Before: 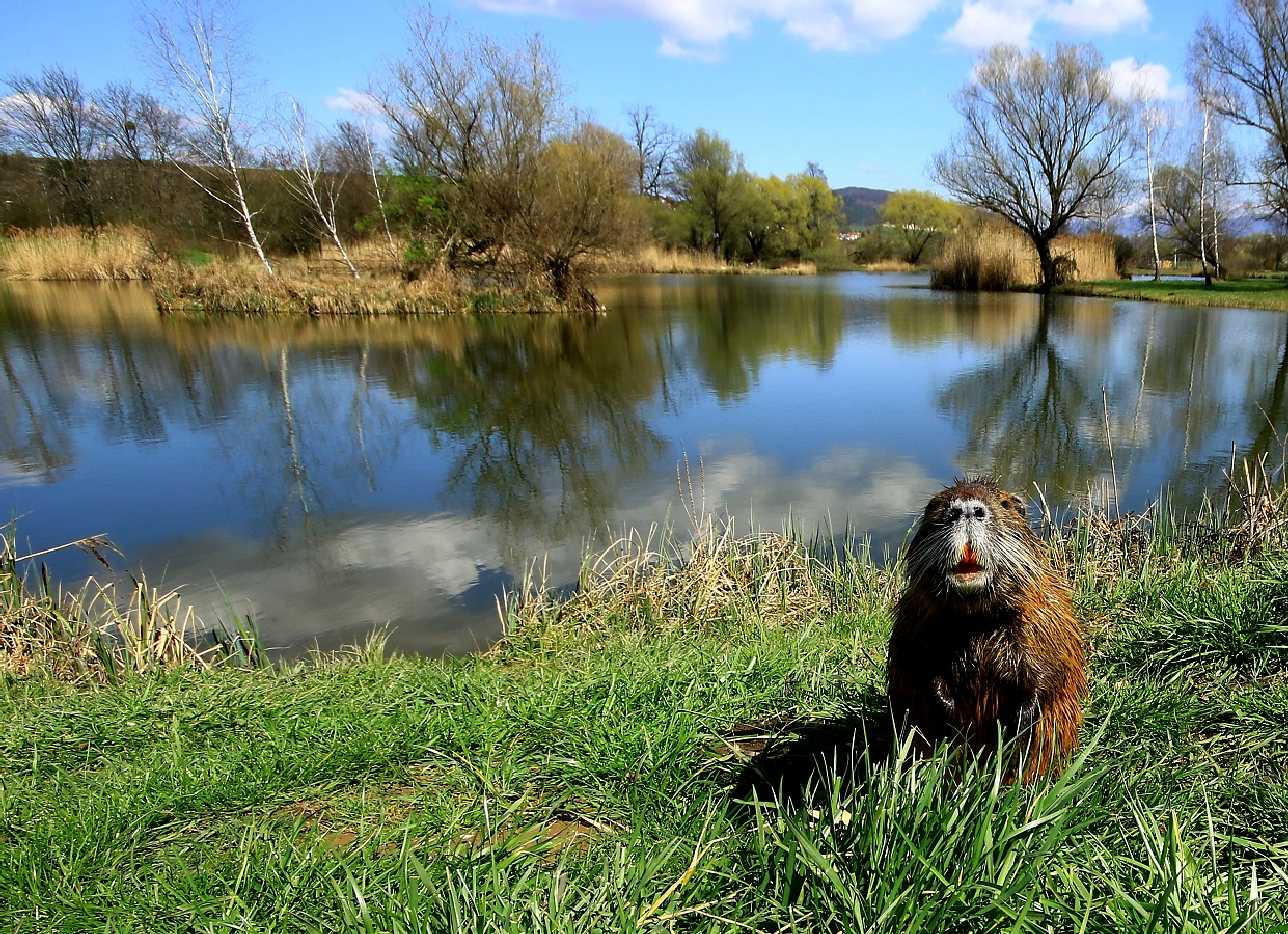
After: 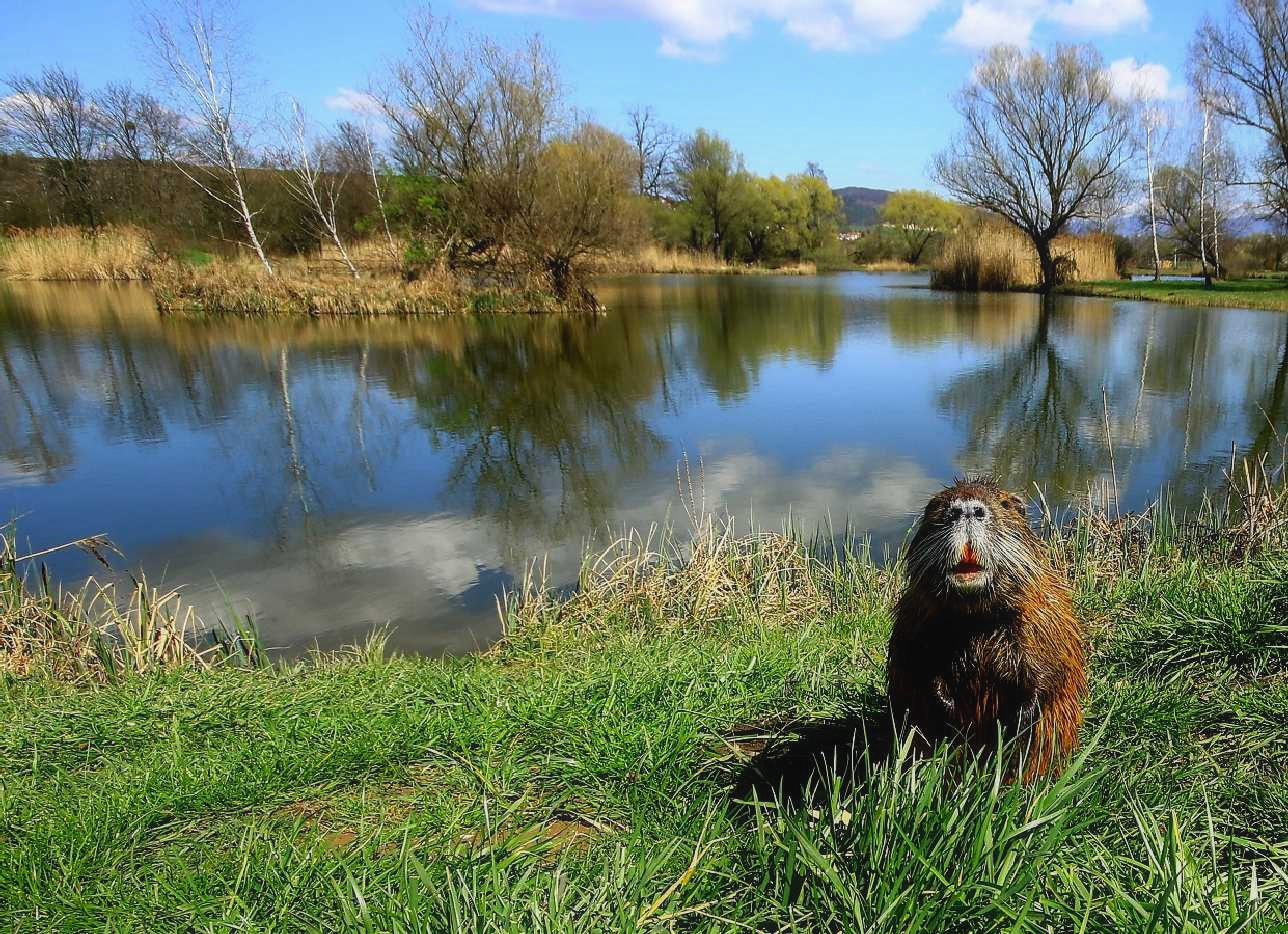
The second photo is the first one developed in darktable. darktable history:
local contrast: detail 110%
contrast equalizer: octaves 7, y [[0.5, 0.488, 0.462, 0.461, 0.491, 0.5], [0.5 ×6], [0.5 ×6], [0 ×6], [0 ×6]]
